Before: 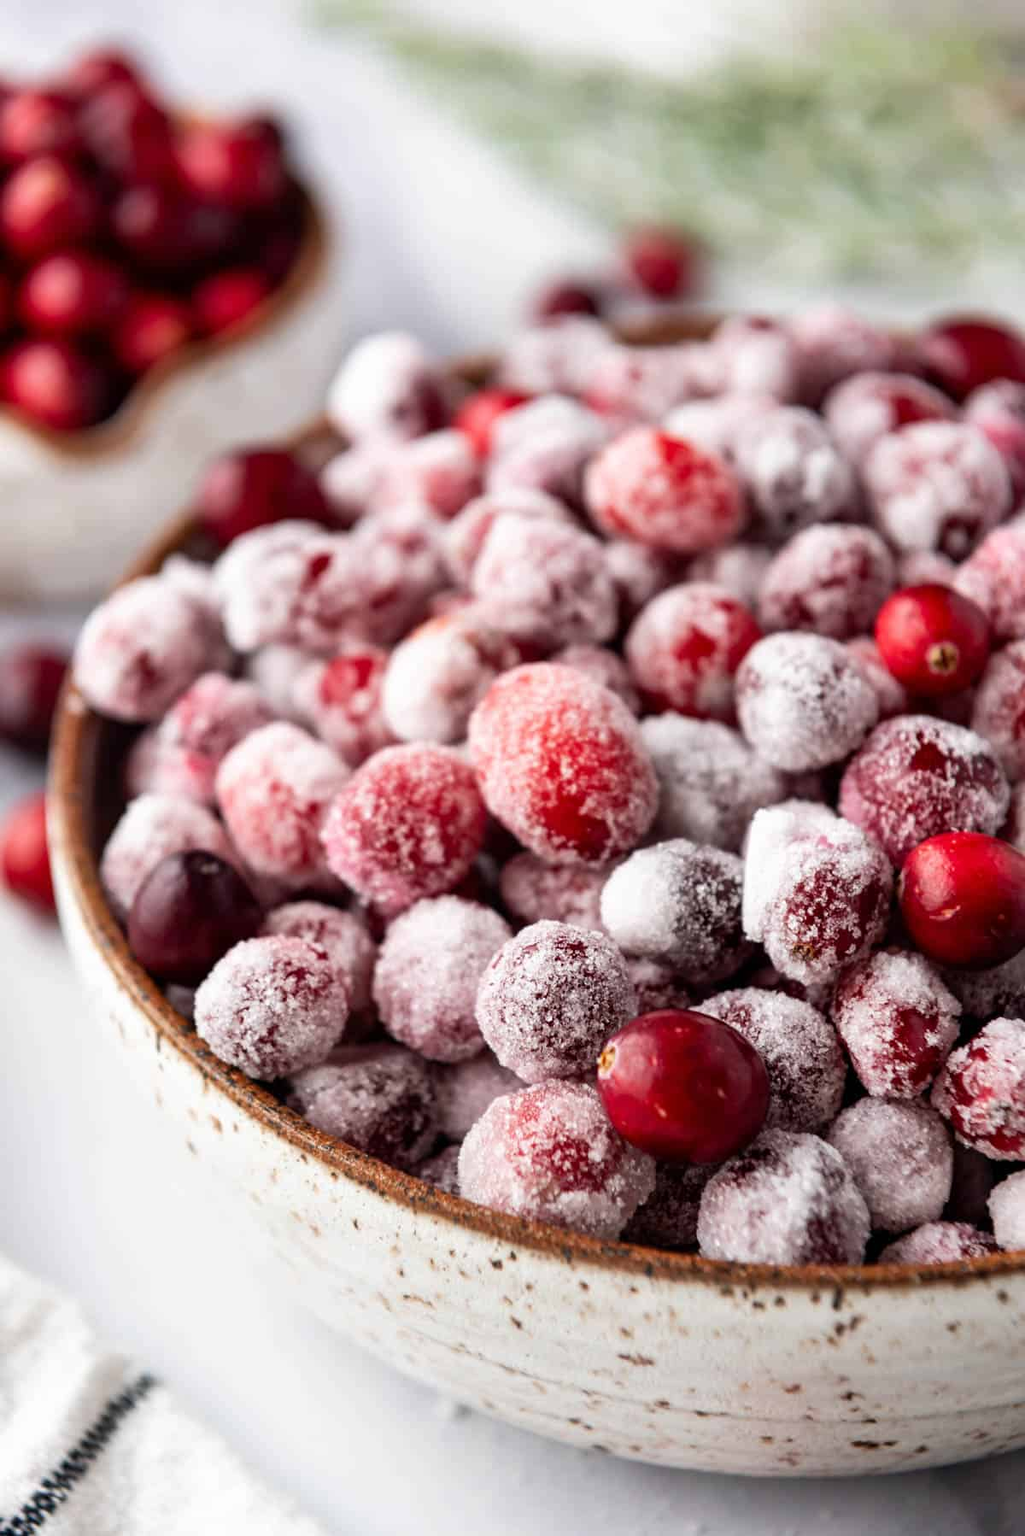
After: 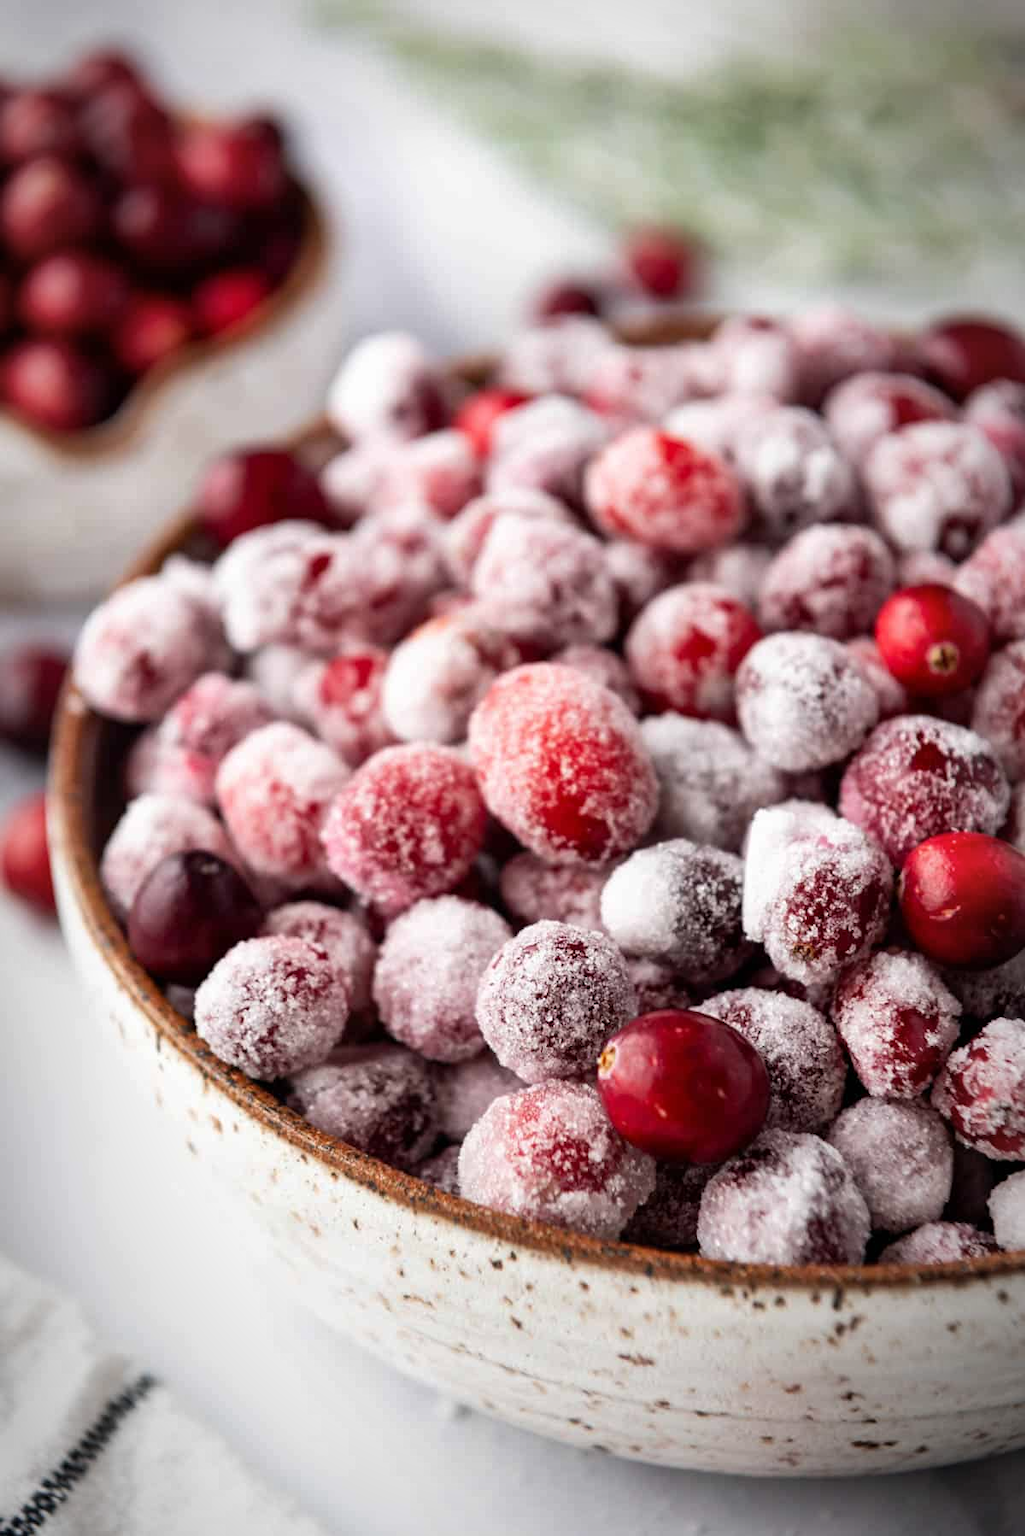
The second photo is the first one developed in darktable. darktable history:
vignetting: brightness -0.46, saturation -0.292, automatic ratio true, unbound false
